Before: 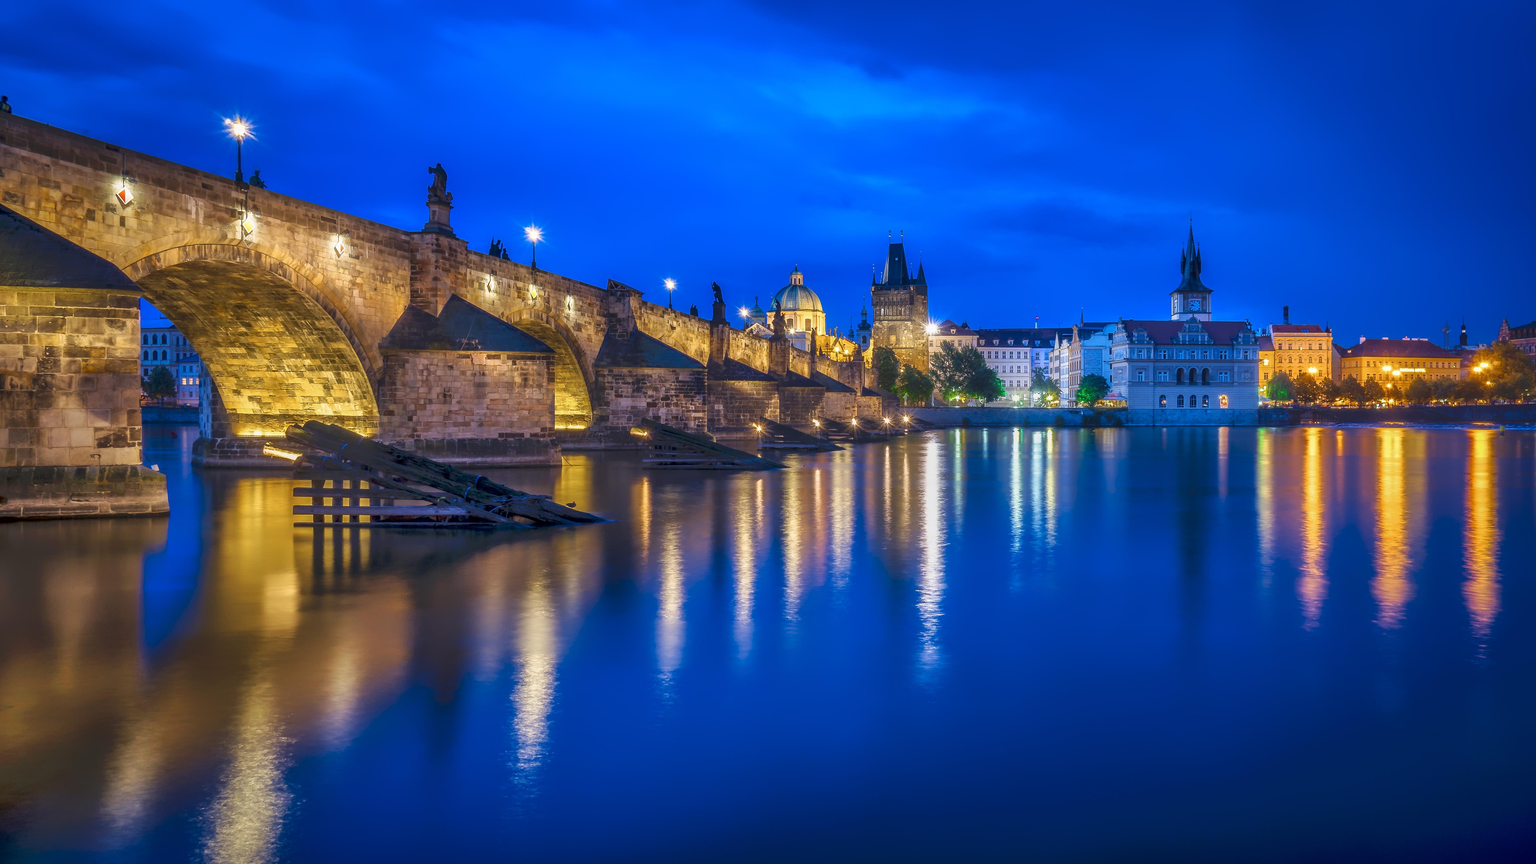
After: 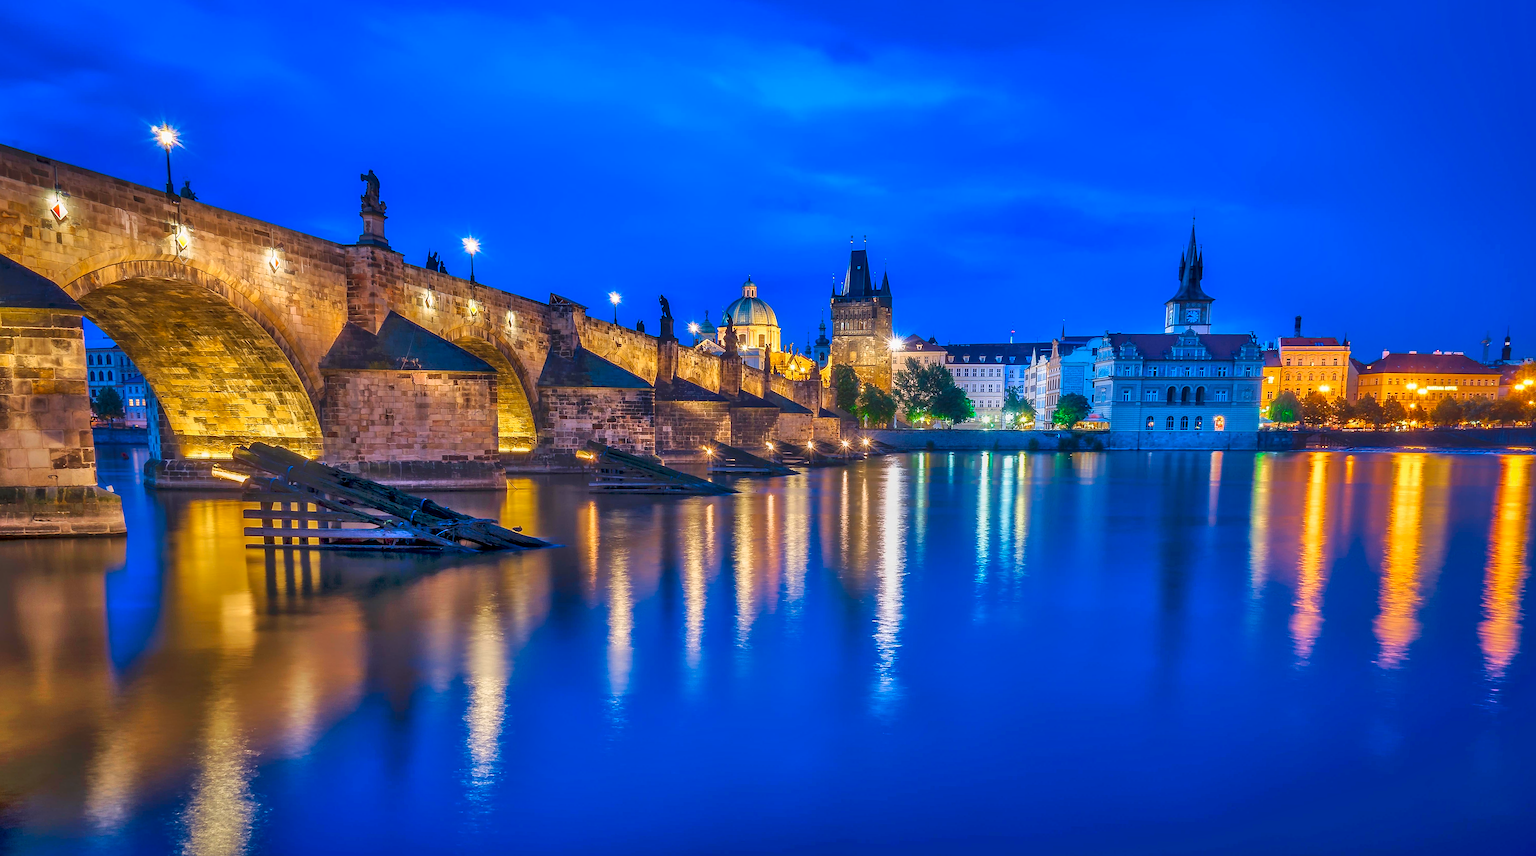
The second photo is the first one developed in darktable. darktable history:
shadows and highlights: low approximation 0.01, soften with gaussian
rotate and perspective: rotation 0.062°, lens shift (vertical) 0.115, lens shift (horizontal) -0.133, crop left 0.047, crop right 0.94, crop top 0.061, crop bottom 0.94
sharpen: on, module defaults
color correction: saturation 1.11
